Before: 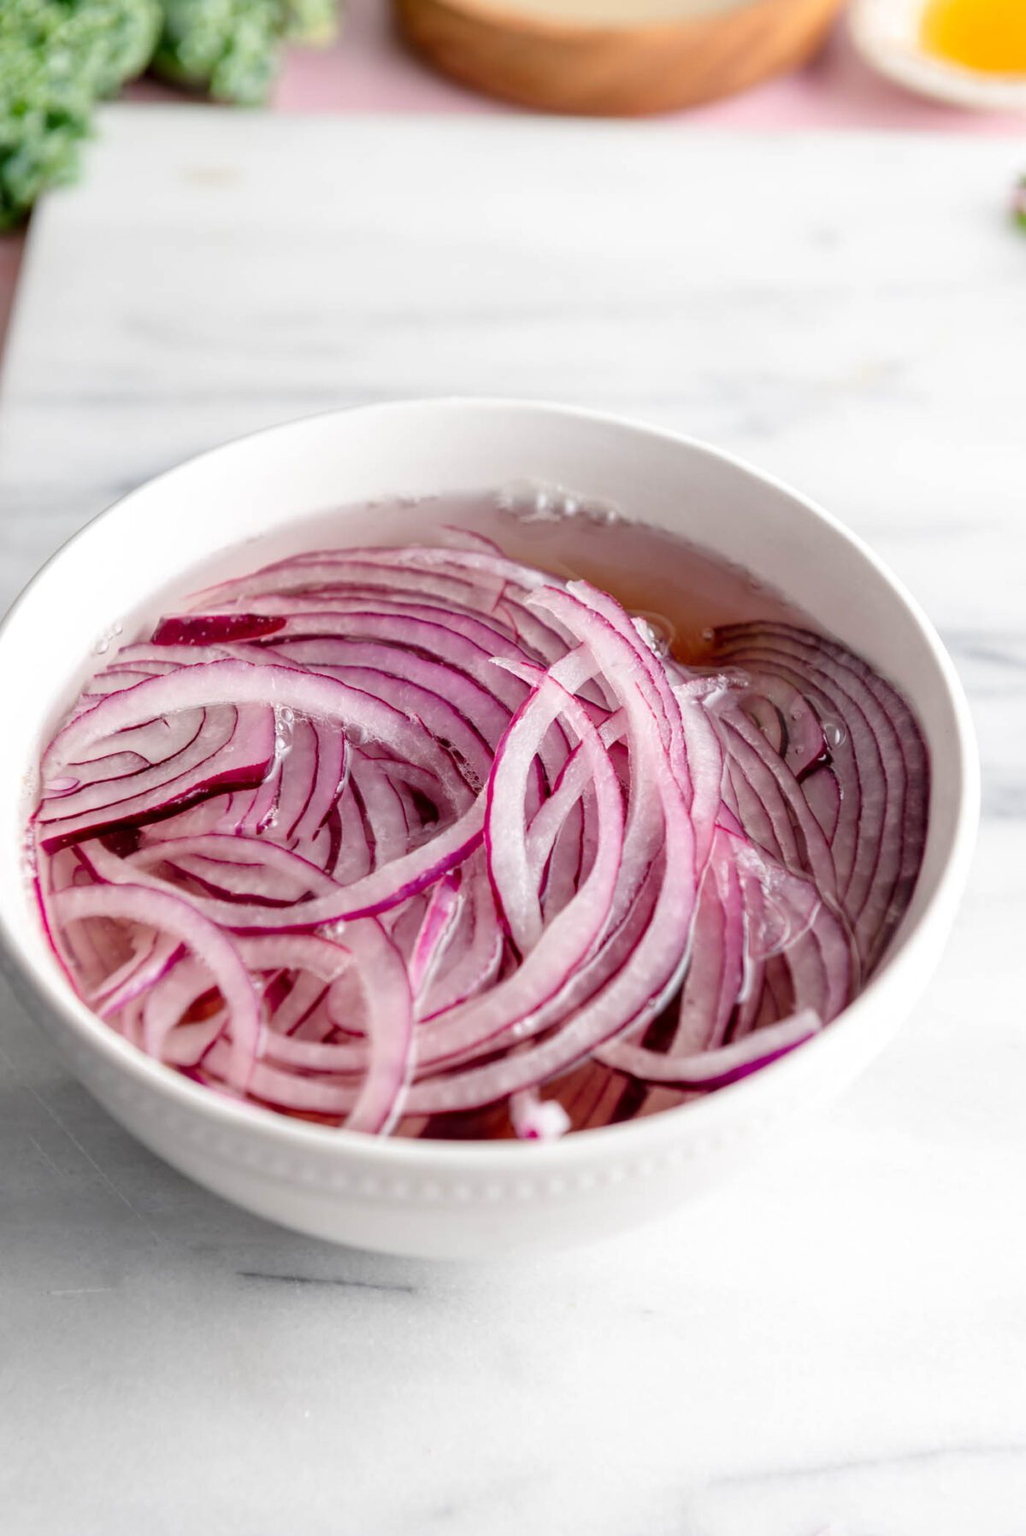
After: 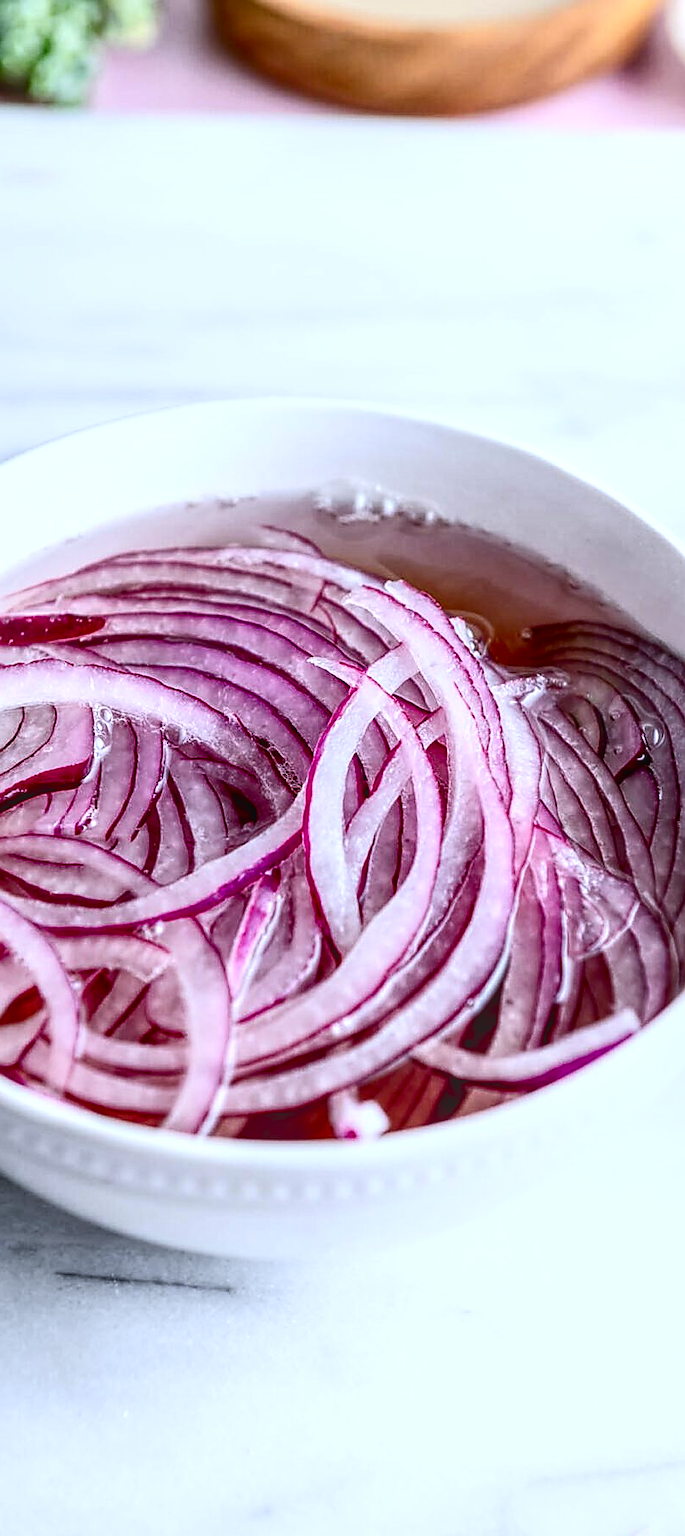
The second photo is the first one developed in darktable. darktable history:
local contrast: highlights 74%, shadows 55%, detail 176%, midtone range 0.207
crop and rotate: left 17.732%, right 15.423%
contrast brightness saturation: contrast 0.32, brightness -0.08, saturation 0.17
exposure: black level correction 0.004, exposure 0.014 EV, compensate highlight preservation false
color balance: on, module defaults
sharpen: radius 1.4, amount 1.25, threshold 0.7
white balance: red 0.931, blue 1.11
